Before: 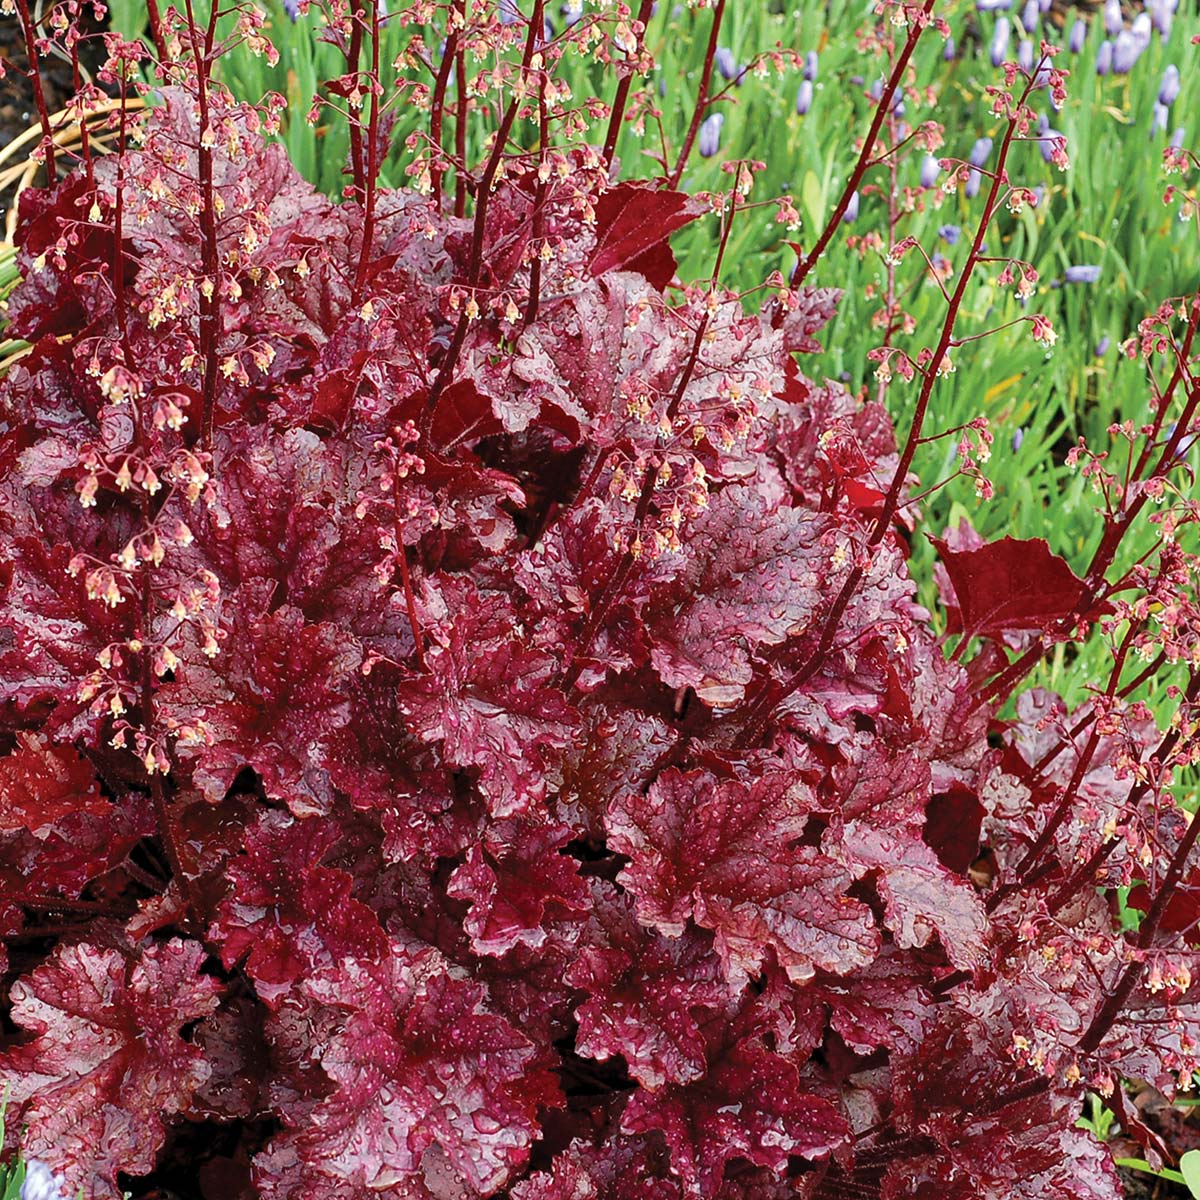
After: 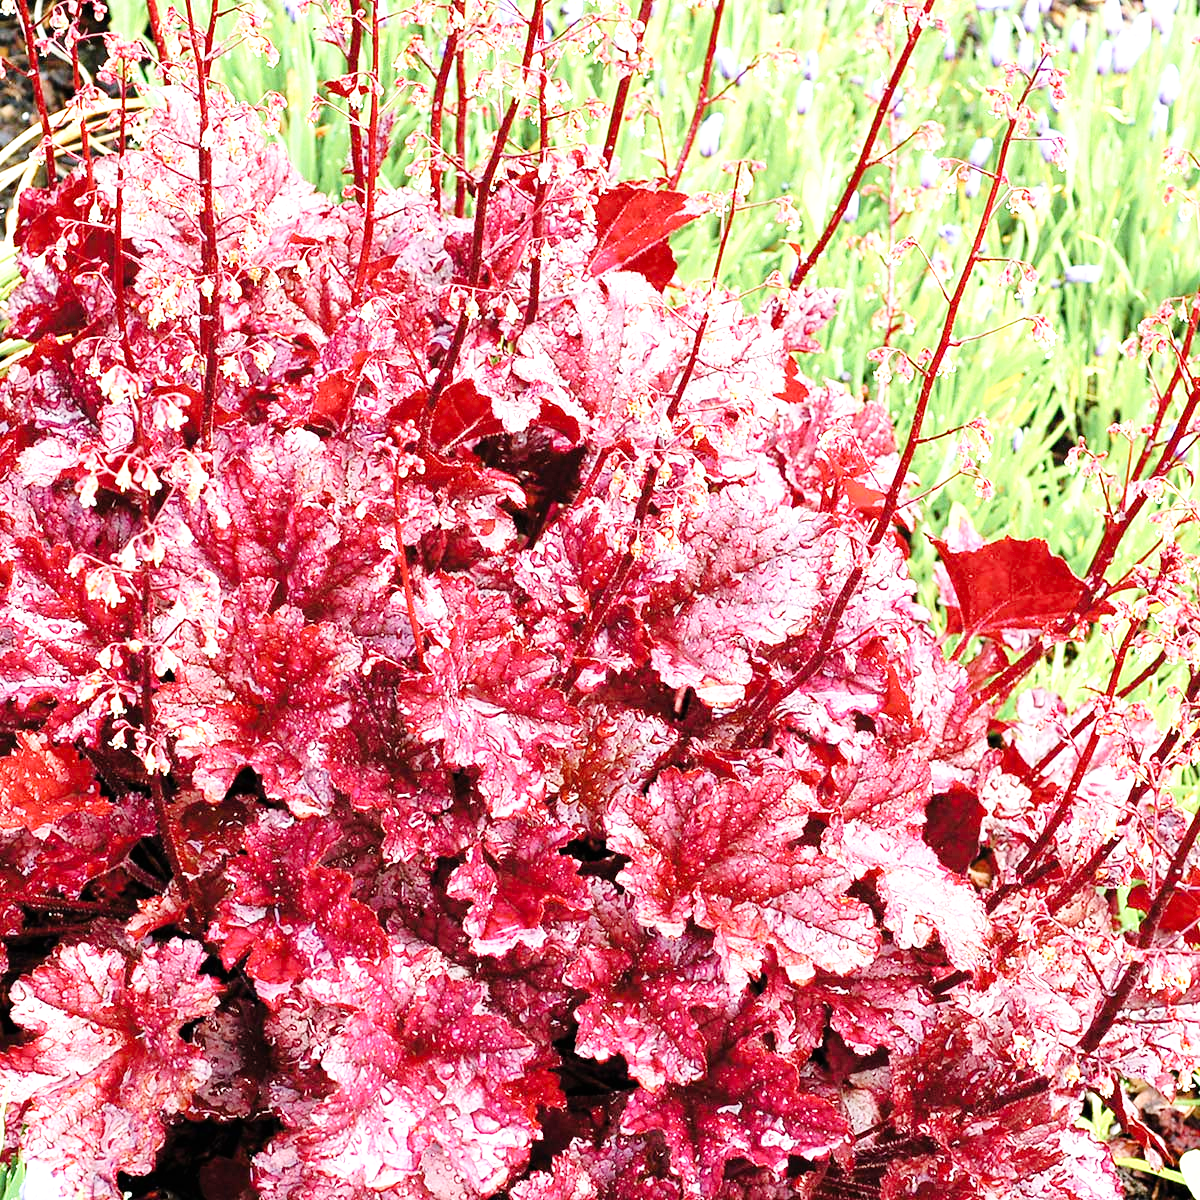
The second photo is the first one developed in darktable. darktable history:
base curve: curves: ch0 [(0, 0) (0.008, 0.007) (0.022, 0.029) (0.048, 0.089) (0.092, 0.197) (0.191, 0.399) (0.275, 0.534) (0.357, 0.65) (0.477, 0.78) (0.542, 0.833) (0.799, 0.973) (1, 1)], preserve colors none
tone equalizer: -8 EV -0.396 EV, -7 EV -0.385 EV, -6 EV -0.341 EV, -5 EV -0.195 EV, -3 EV 0.22 EV, -2 EV 0.332 EV, -1 EV 0.368 EV, +0 EV 0.44 EV
exposure: black level correction 0, exposure 0.696 EV, compensate highlight preservation false
